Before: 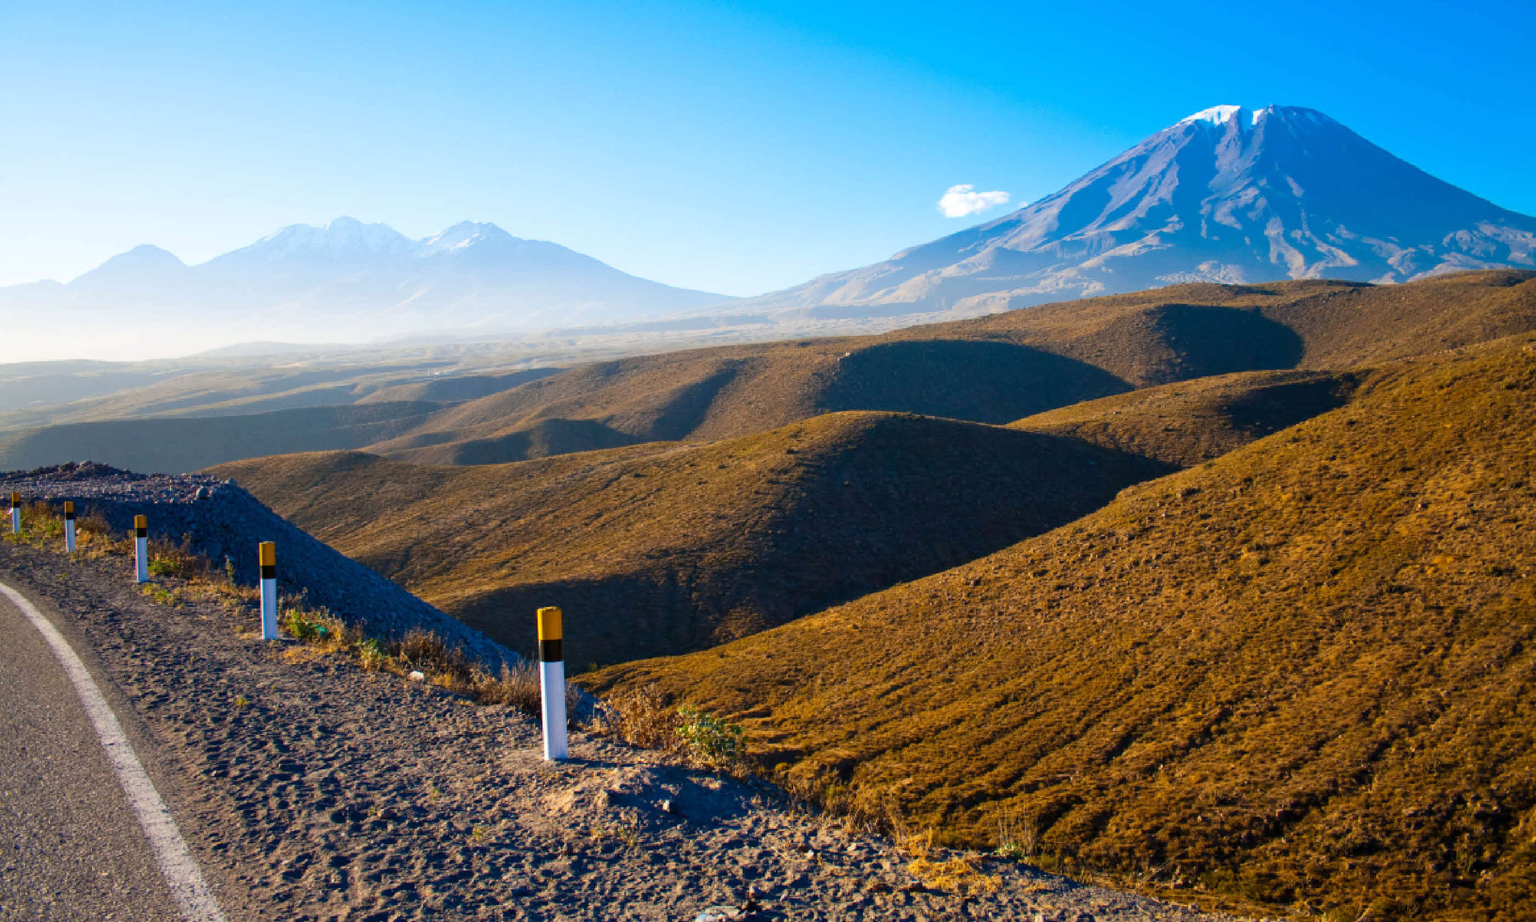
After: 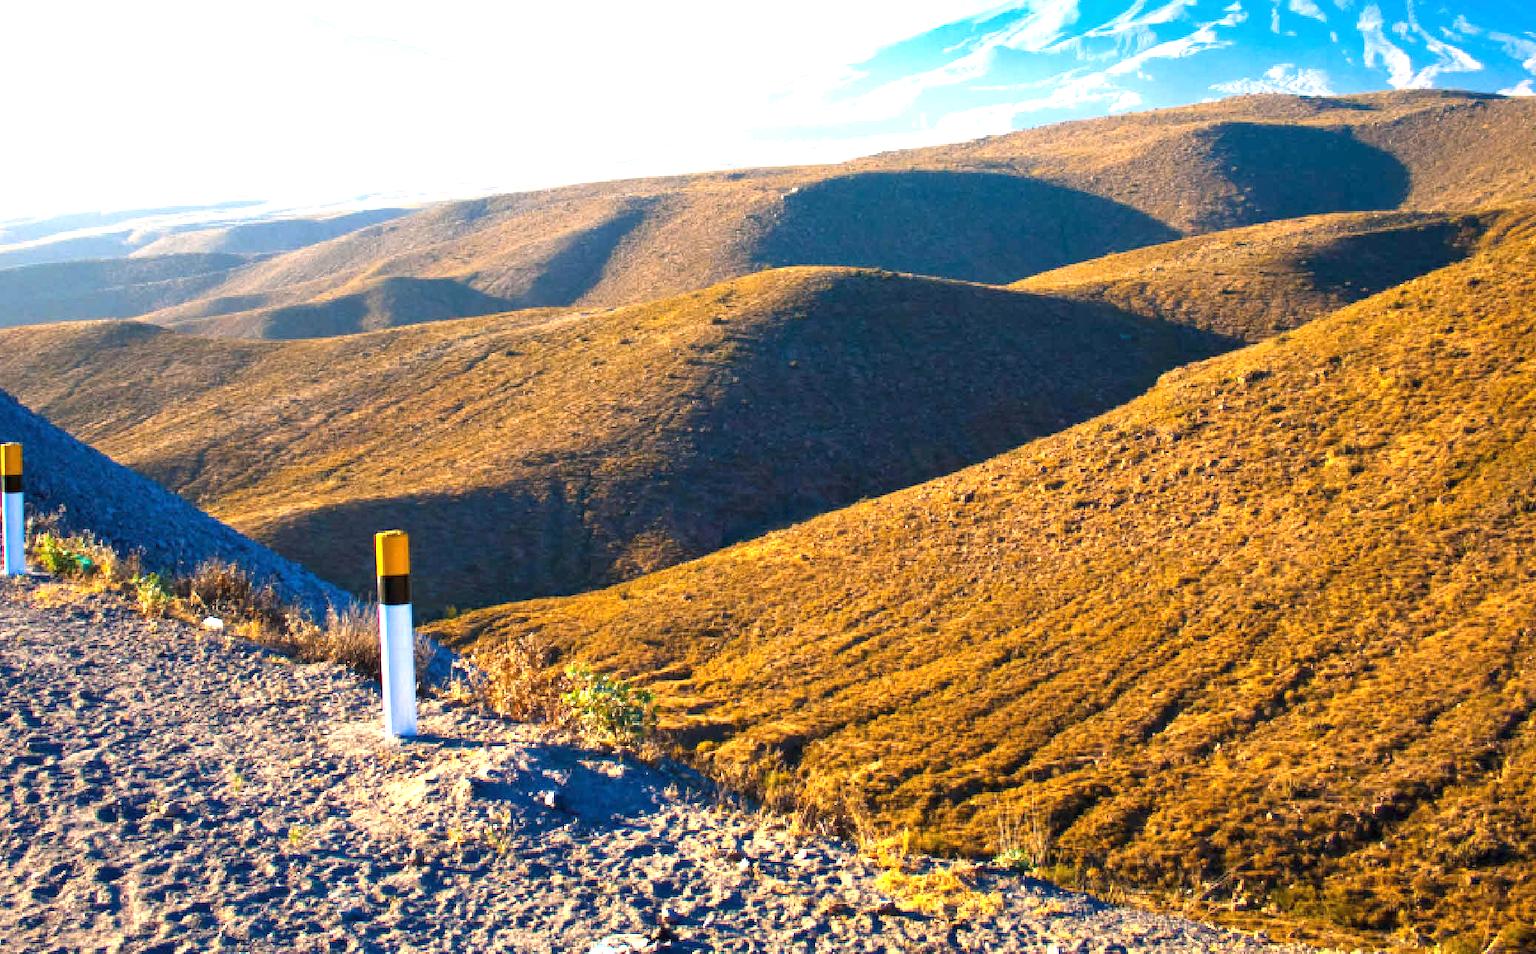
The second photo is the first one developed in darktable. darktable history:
exposure: exposure 1.486 EV, compensate highlight preservation false
crop: left 16.864%, top 23.167%, right 9.01%
